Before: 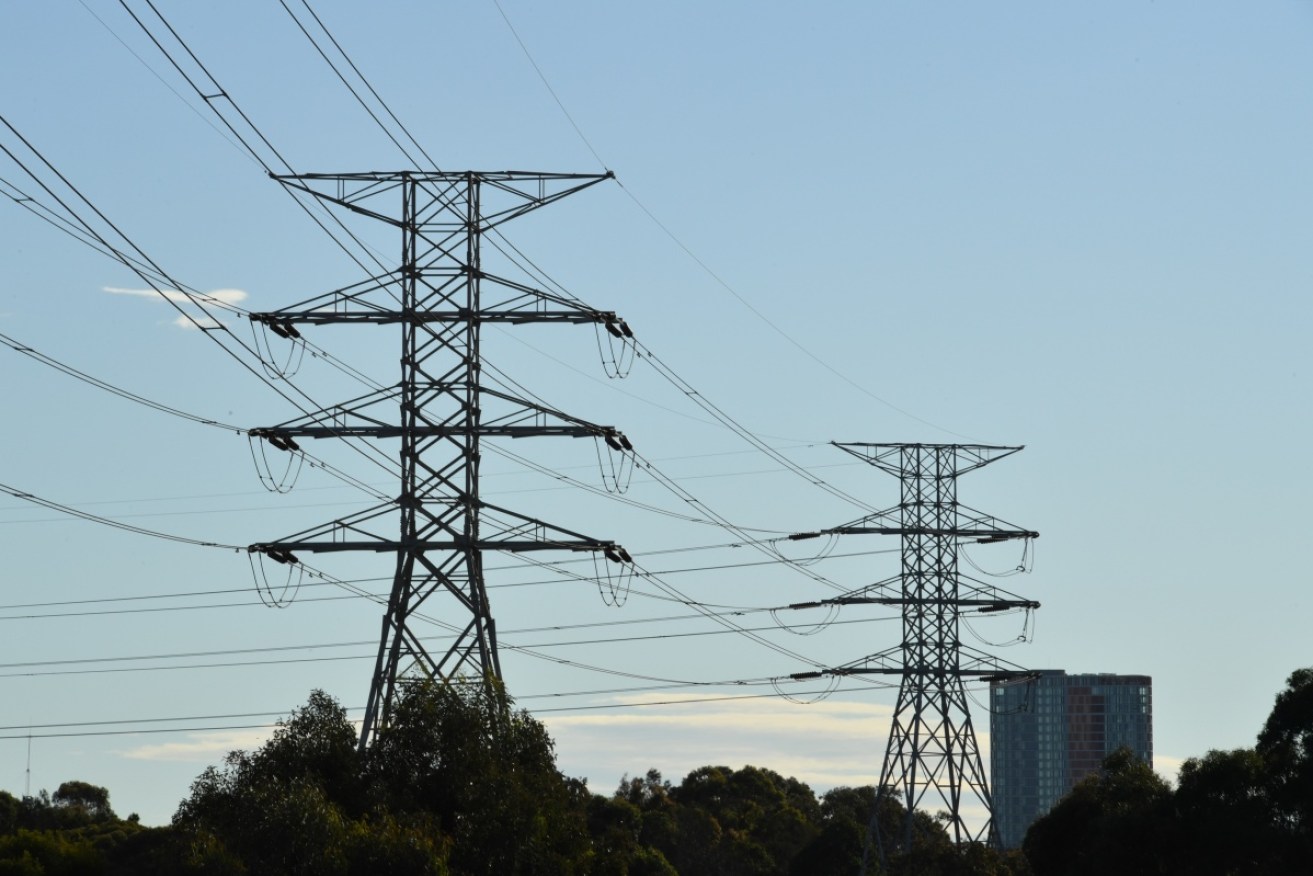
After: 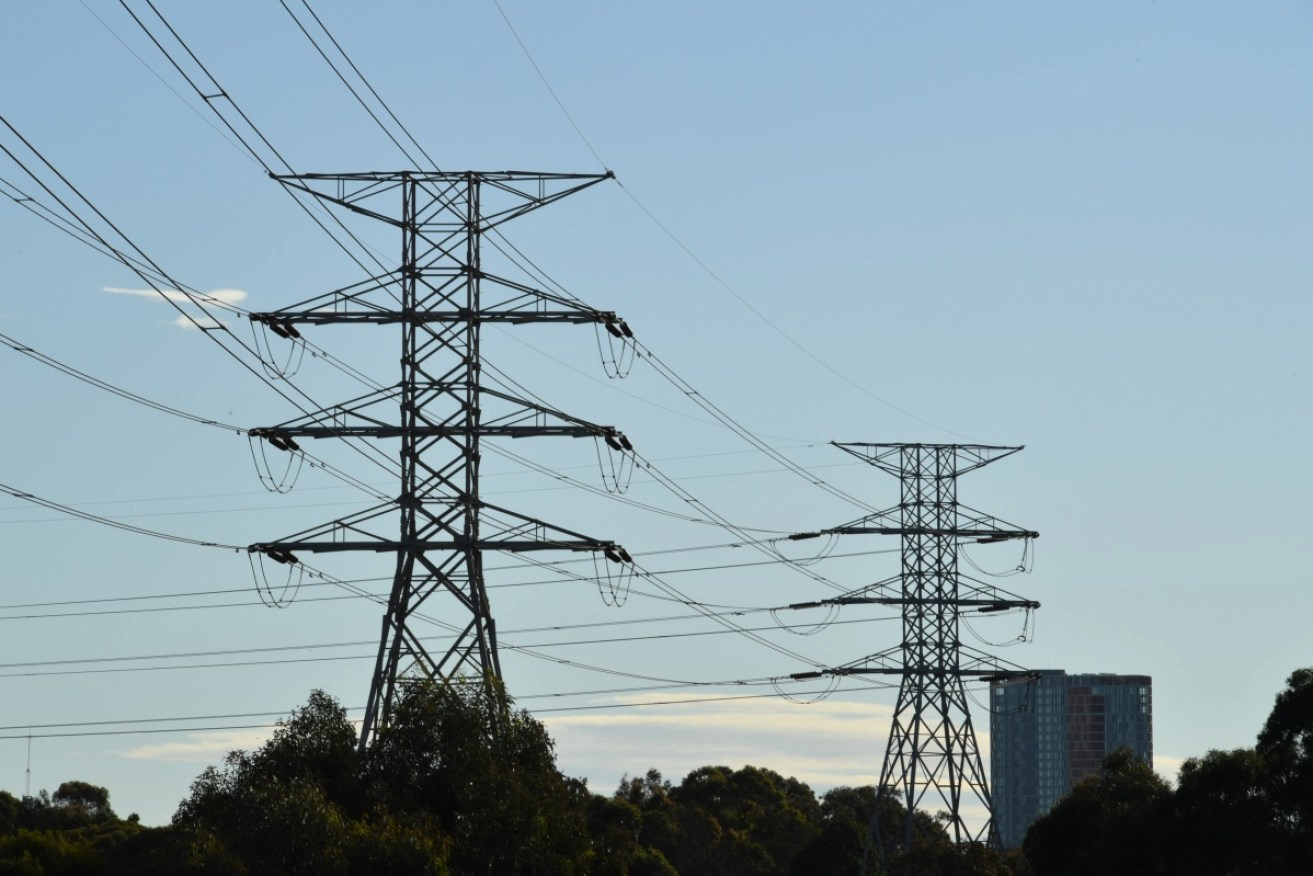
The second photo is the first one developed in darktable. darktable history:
base curve: curves: ch0 [(0, 0) (0.472, 0.455) (1, 1)]
